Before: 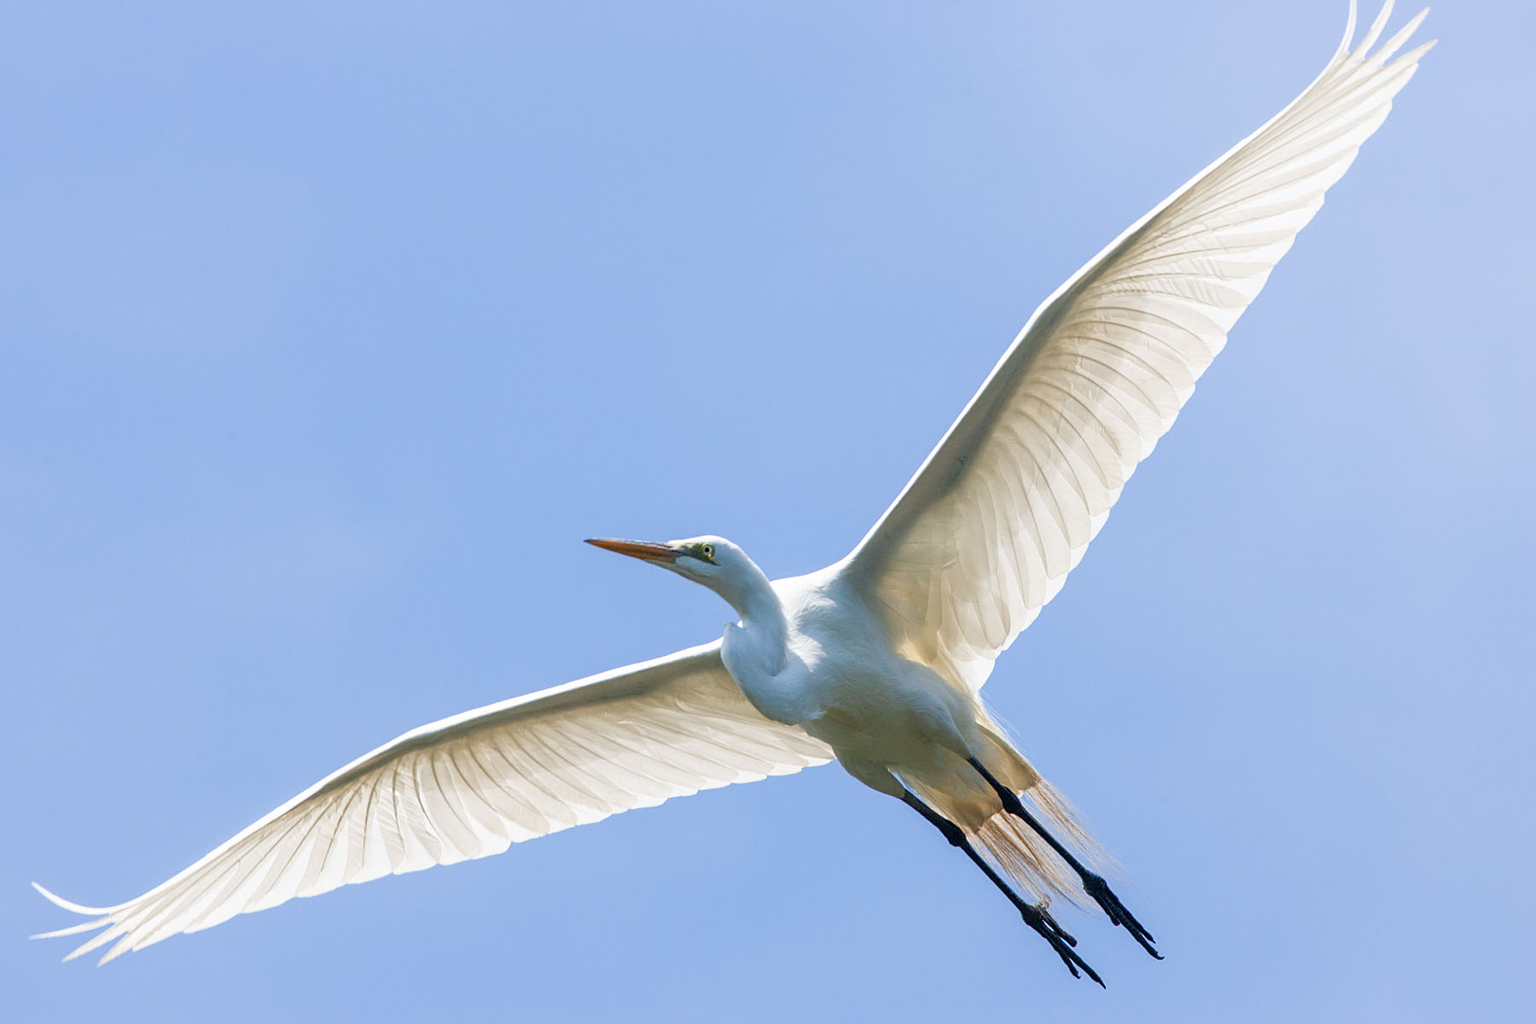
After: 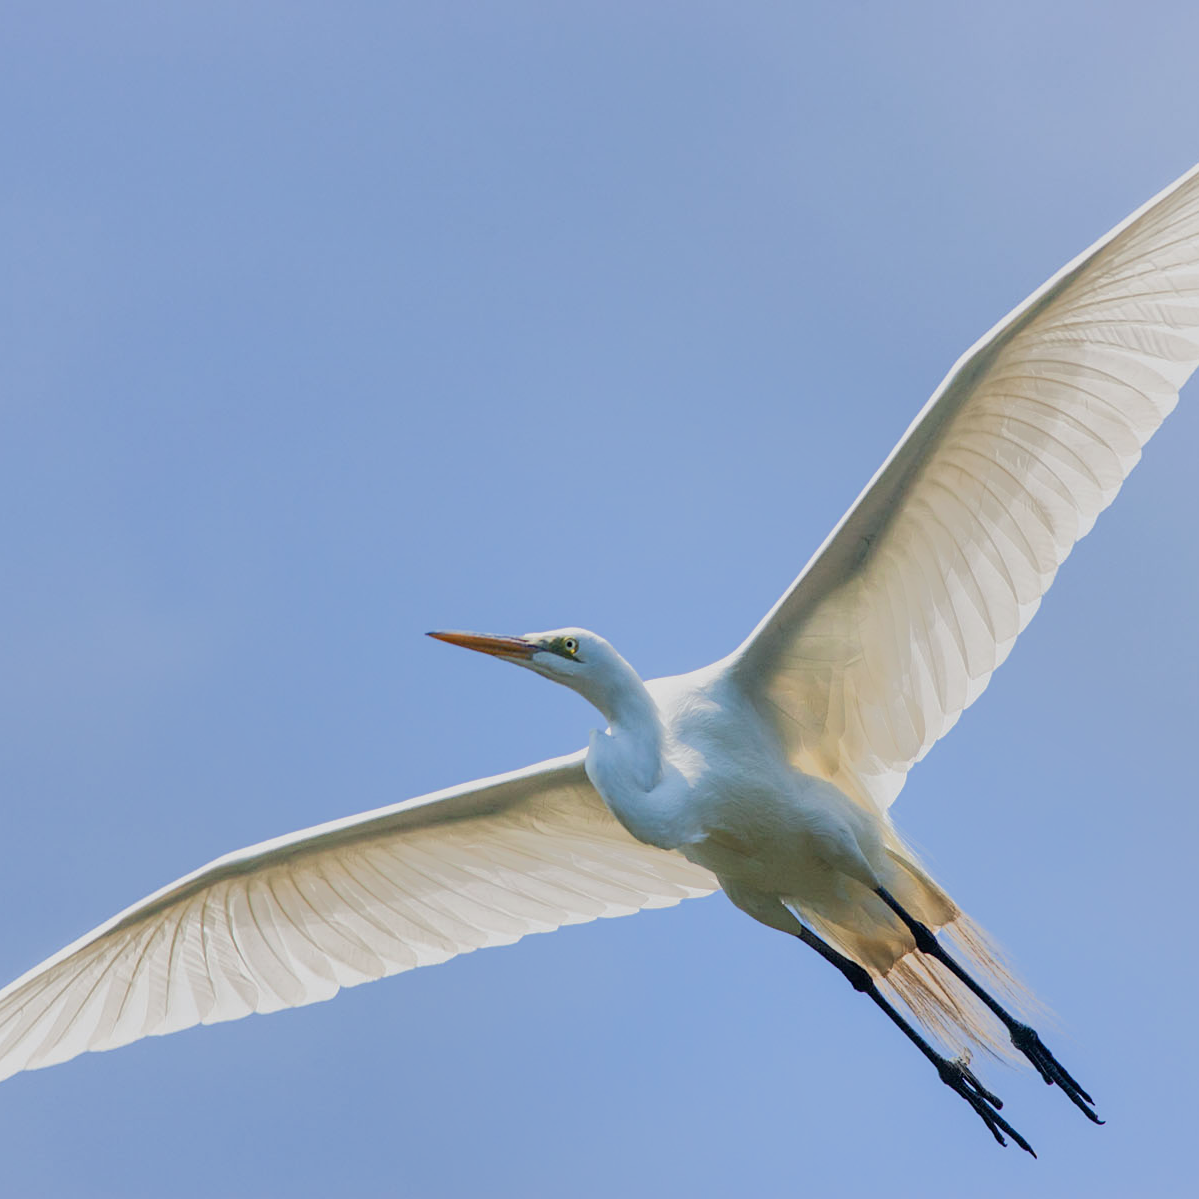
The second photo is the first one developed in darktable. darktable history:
crop and rotate: left 14.436%, right 18.898%
tone equalizer: -7 EV -0.63 EV, -6 EV 1 EV, -5 EV -0.45 EV, -4 EV 0.43 EV, -3 EV 0.41 EV, -2 EV 0.15 EV, -1 EV -0.15 EV, +0 EV -0.39 EV, smoothing diameter 25%, edges refinement/feathering 10, preserve details guided filter
